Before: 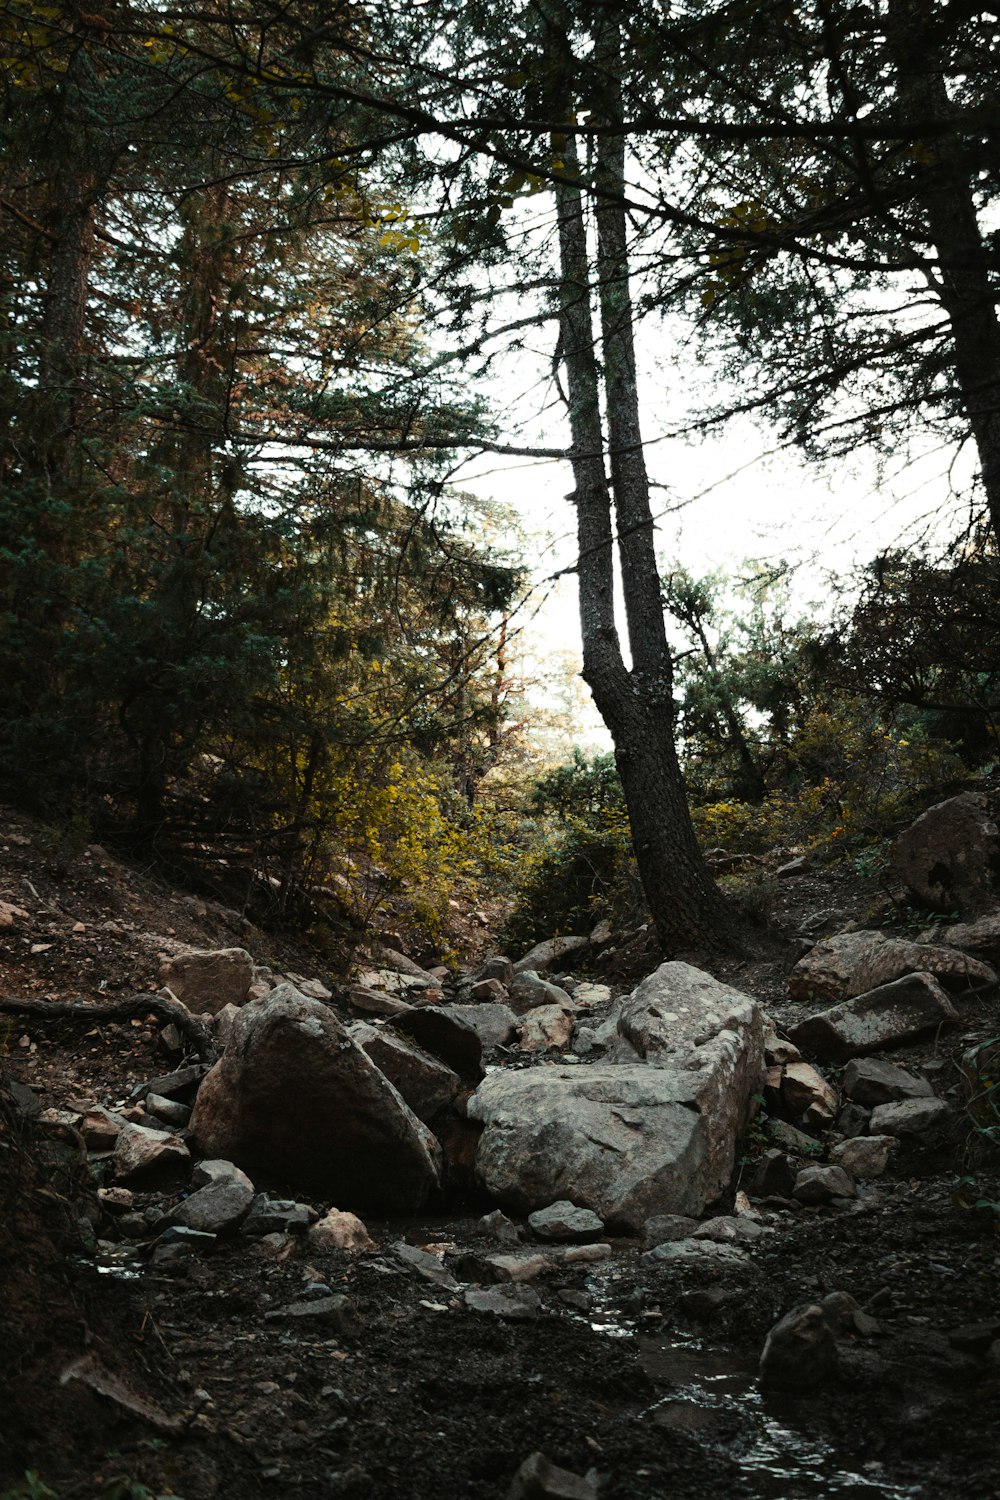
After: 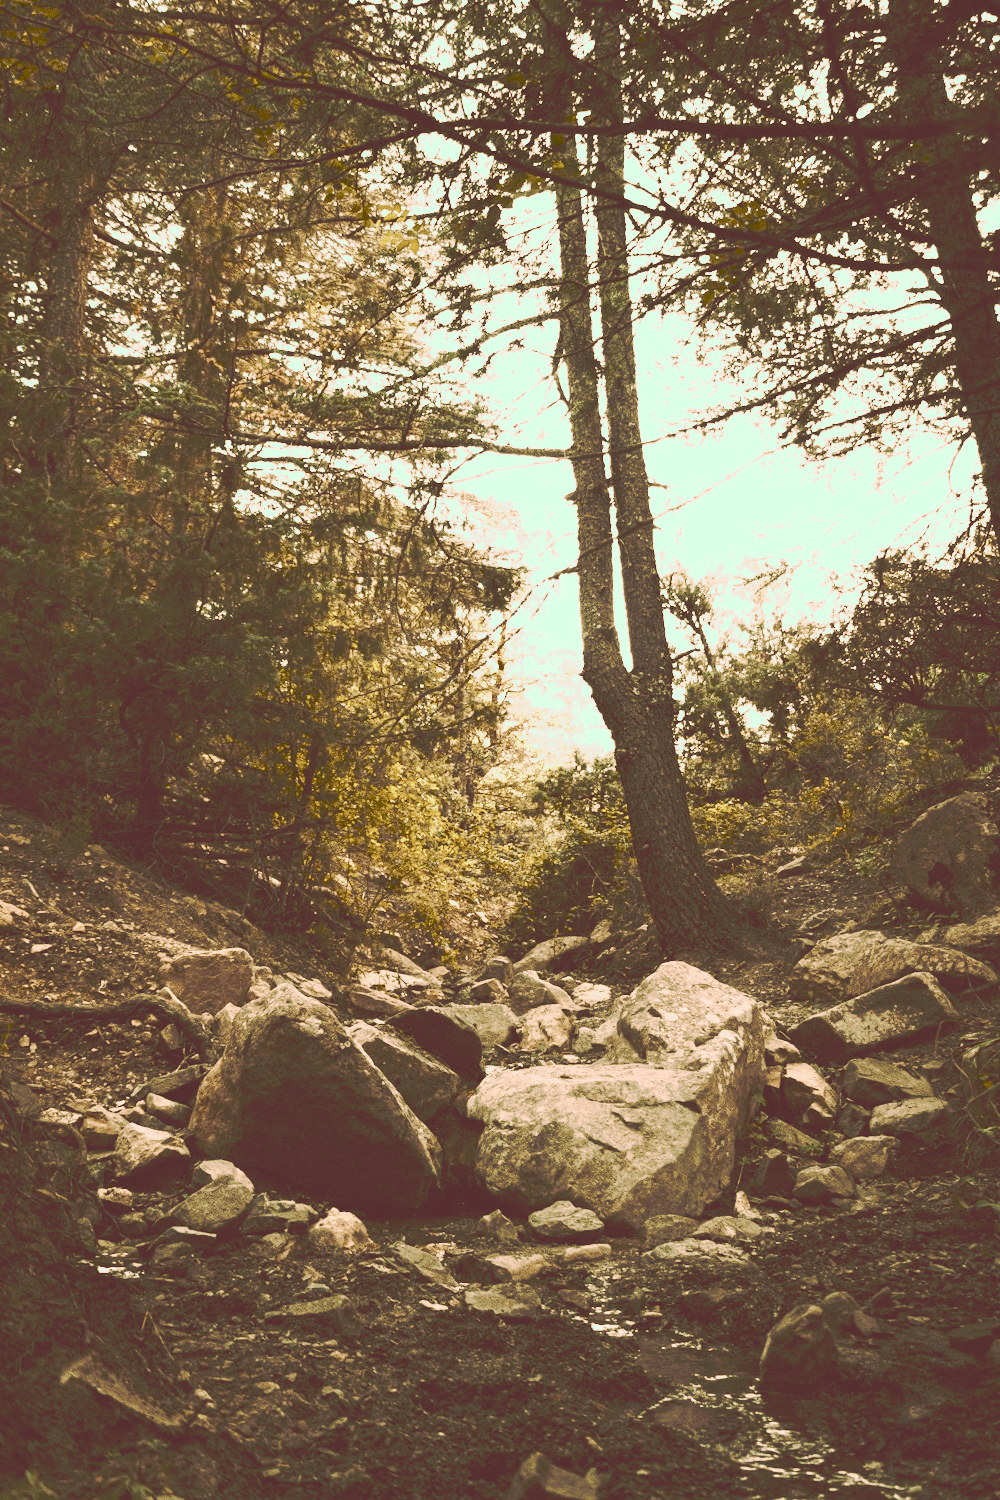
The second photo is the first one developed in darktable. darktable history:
tone curve: curves: ch0 [(0, 0) (0.003, 0.202) (0.011, 0.205) (0.025, 0.222) (0.044, 0.258) (0.069, 0.298) (0.1, 0.321) (0.136, 0.333) (0.177, 0.38) (0.224, 0.439) (0.277, 0.51) (0.335, 0.594) (0.399, 0.675) (0.468, 0.743) (0.543, 0.805) (0.623, 0.861) (0.709, 0.905) (0.801, 0.931) (0.898, 0.941) (1, 1)], preserve colors none
color look up table: target L [76.2, 76.56, 95.02, 72.95, 66.19, 73.95, 75.42, 66.79, 47.09, 60.37, 52.02, 42.9, 28.92, 25.39, 201.28, 94.21, 74.58, 69.95, 63.72, 46.23, 56.21, 56.87, 45.9, 27.43, 29.31, 25.47, 17.18, 1.847, 87.2, 84.53, 69.57, 56.04, 57.63, 47.36, 44.97, 45.4, 25.39, 16.23, 33.79, 27.12, 2.056, 96.1, 91.25, 96.87, 75.5, 62.15, 62.45, 53.03, 18.98], target a [44.27, 1.979, -54.89, -4.169, 6.724, -6.434, -4.037, -4.936, -33.58, 3.936, -7.679, -5.676, -17.2, 2.473, 0, -38.77, 9.165, 2.481, 15.3, 8.668, 16.55, 8.744, 26.55, 45.52, 19.37, 24.27, 12.68, 11.75, -17.61, 35.3, 19.61, 18.63, 9.058, 1.876, 32.3, 21.25, 42.28, 45.02, 13.2, 4.282, 3.228, -42.17, -40.31, 8.935, 6.867, -11.36, -11.78, 0.988, -12.01], target b [0.379, 38.89, 80.56, 46.69, 4.114, 29.85, 42.31, 28.06, 39.22, 40.27, 35.78, 24.37, 42.93, 42.85, -0.001, 53.11, 26.48, 48.42, 16.42, 47.02, 37.14, 30.73, 31.94, 13.95, 45.73, 20.54, 28.92, 2.946, 13.86, 28.57, 8.447, -15.85, 16.57, -23.37, -27.01, -9.276, 13.61, -8.064, 13.11, 22.69, -0.522, 29.55, 25.53, 25.39, 11.24, -7.964, 17.6, -1.347, 19.9], num patches 49
